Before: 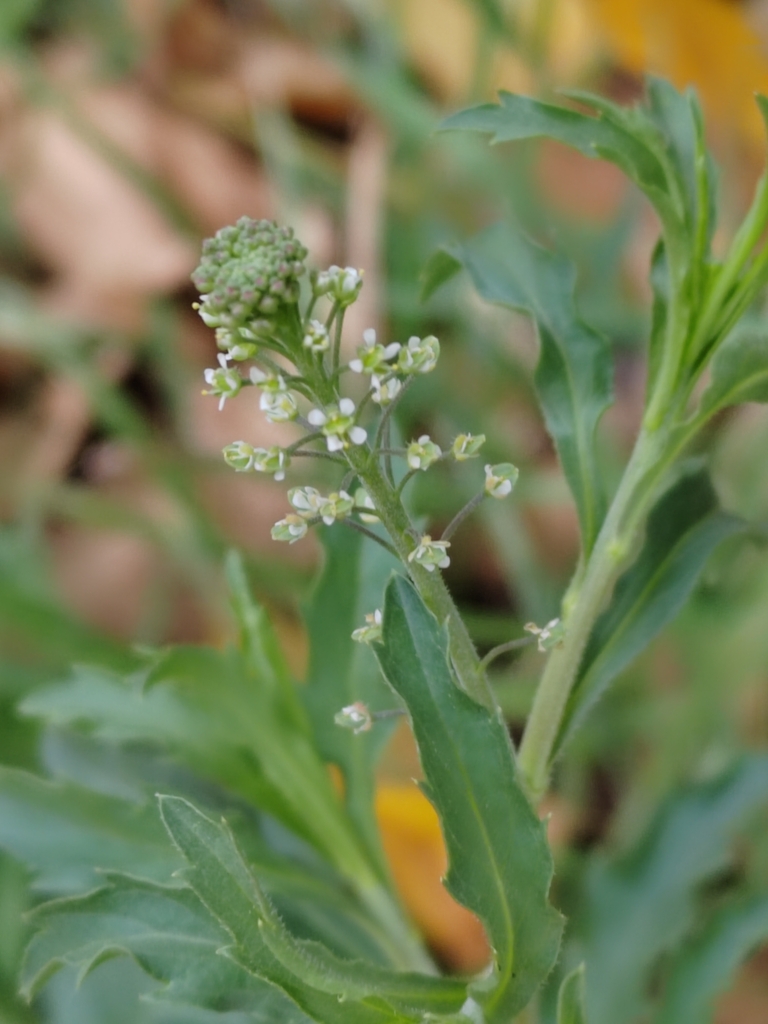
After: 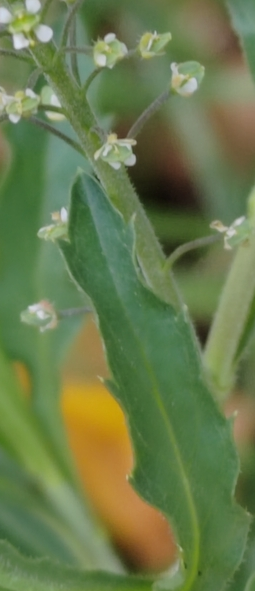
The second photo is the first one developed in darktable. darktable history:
crop: left 40.907%, top 39.337%, right 25.837%, bottom 2.932%
tone equalizer: smoothing diameter 24.93%, edges refinement/feathering 7.43, preserve details guided filter
